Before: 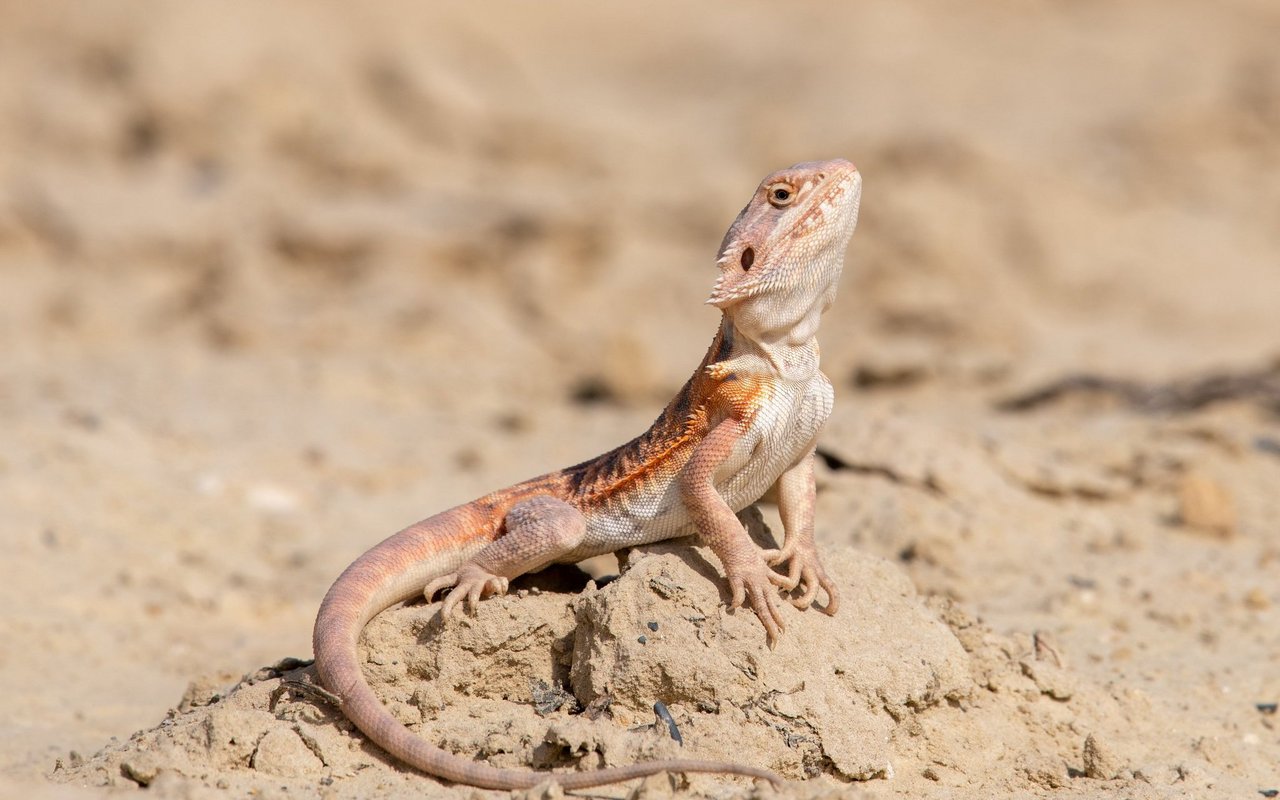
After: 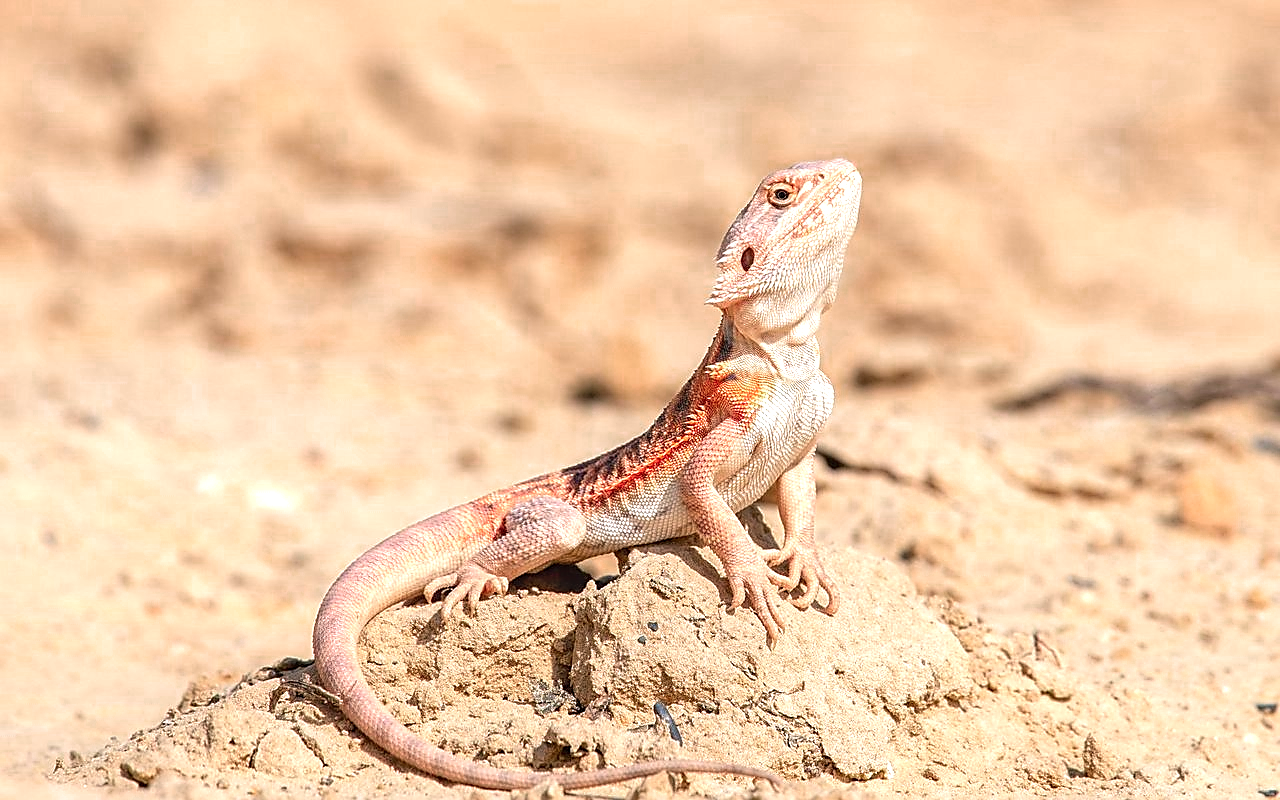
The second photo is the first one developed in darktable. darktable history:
local contrast: on, module defaults
exposure: exposure 0.647 EV, compensate highlight preservation false
color zones: curves: ch0 [(0, 0.553) (0.123, 0.58) (0.23, 0.419) (0.468, 0.155) (0.605, 0.132) (0.723, 0.063) (0.833, 0.172) (0.921, 0.468)]; ch1 [(0.025, 0.645) (0.229, 0.584) (0.326, 0.551) (0.537, 0.446) (0.599, 0.911) (0.708, 1) (0.805, 0.944)]; ch2 [(0.086, 0.468) (0.254, 0.464) (0.638, 0.564) (0.702, 0.592) (0.768, 0.564)]
sharpen: radius 1.378, amount 1.252, threshold 0.664
